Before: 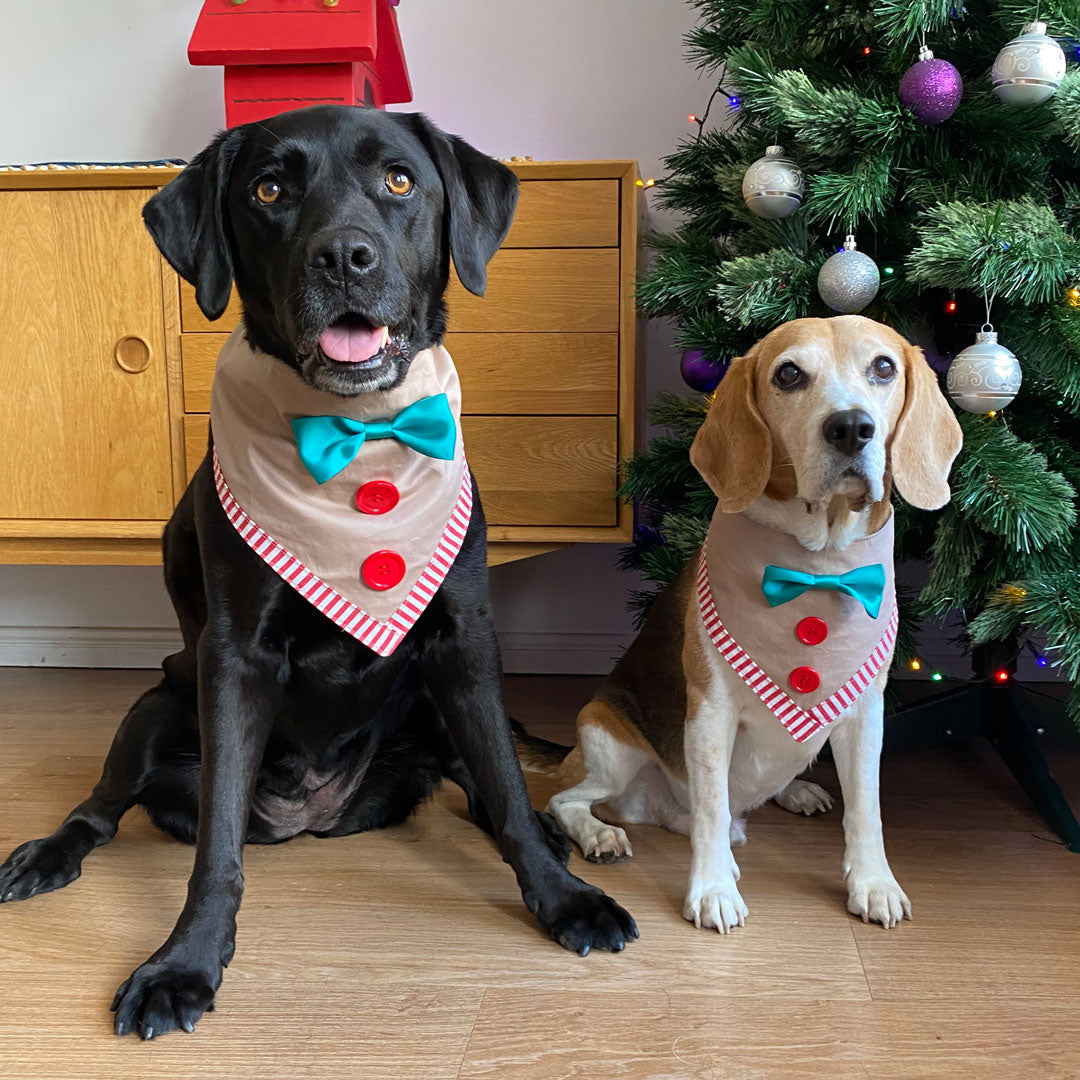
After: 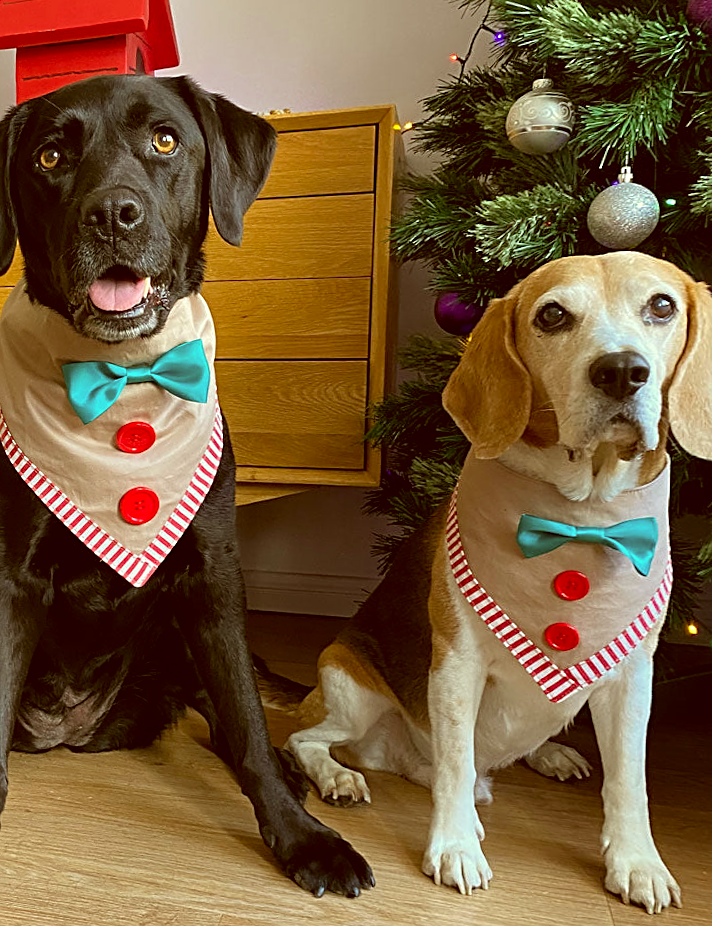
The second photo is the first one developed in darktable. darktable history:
rotate and perspective: rotation 1.69°, lens shift (vertical) -0.023, lens shift (horizontal) -0.291, crop left 0.025, crop right 0.988, crop top 0.092, crop bottom 0.842
crop and rotate: left 15.446%, right 17.836%
color correction: highlights a* -5.3, highlights b* 9.8, shadows a* 9.8, shadows b* 24.26
sharpen: on, module defaults
